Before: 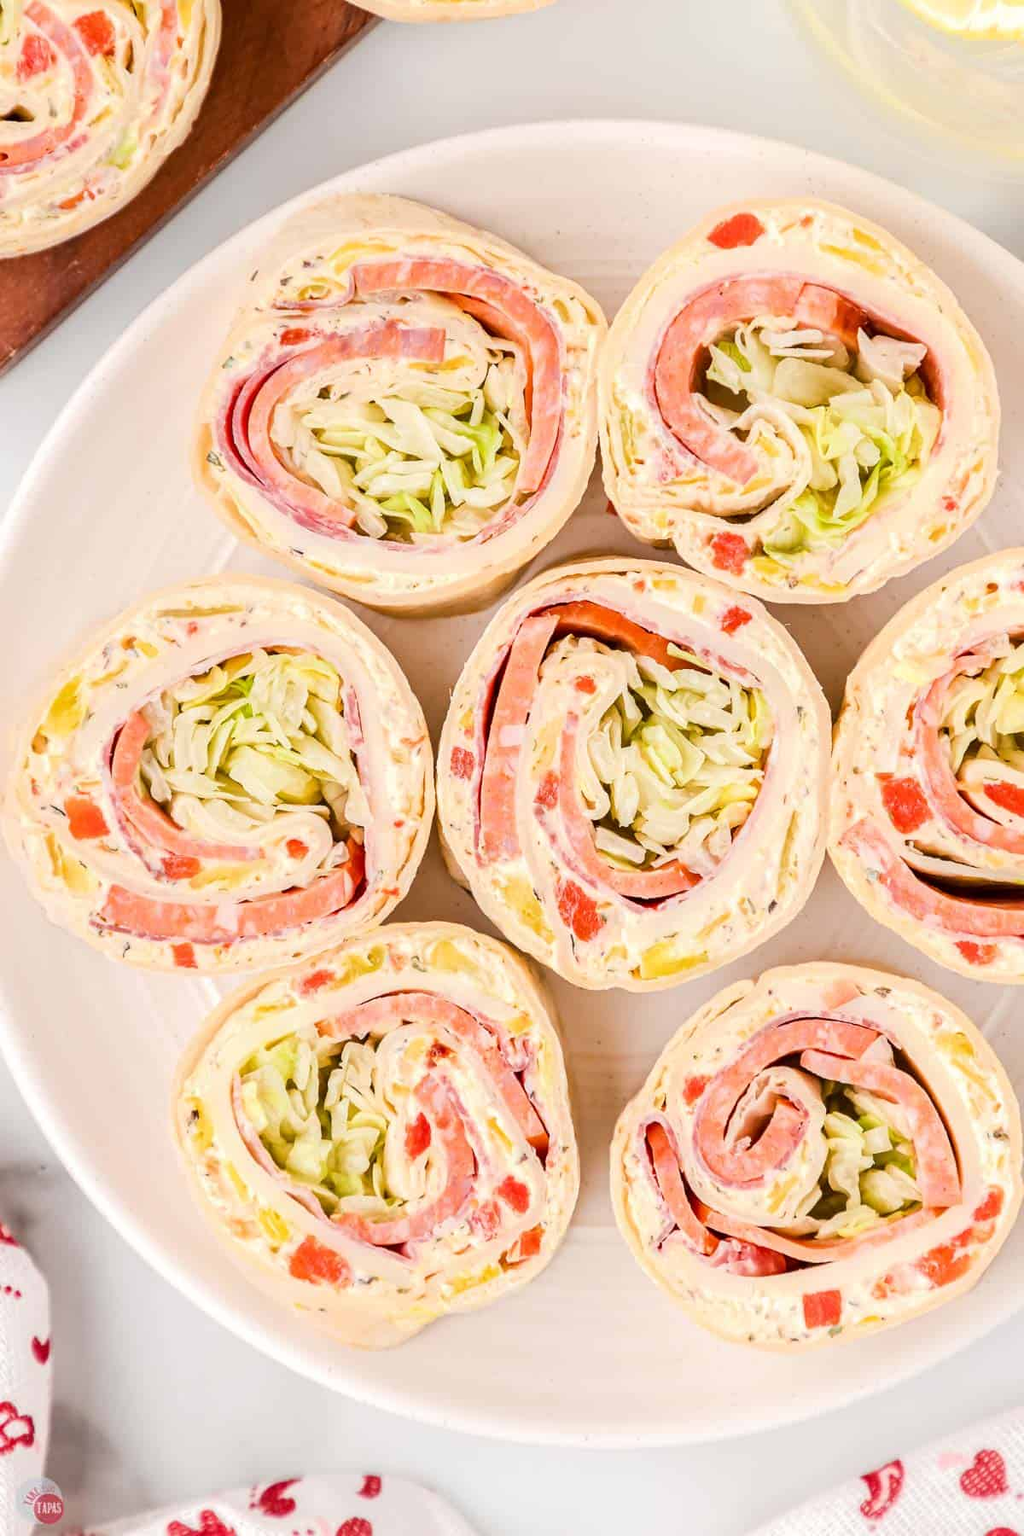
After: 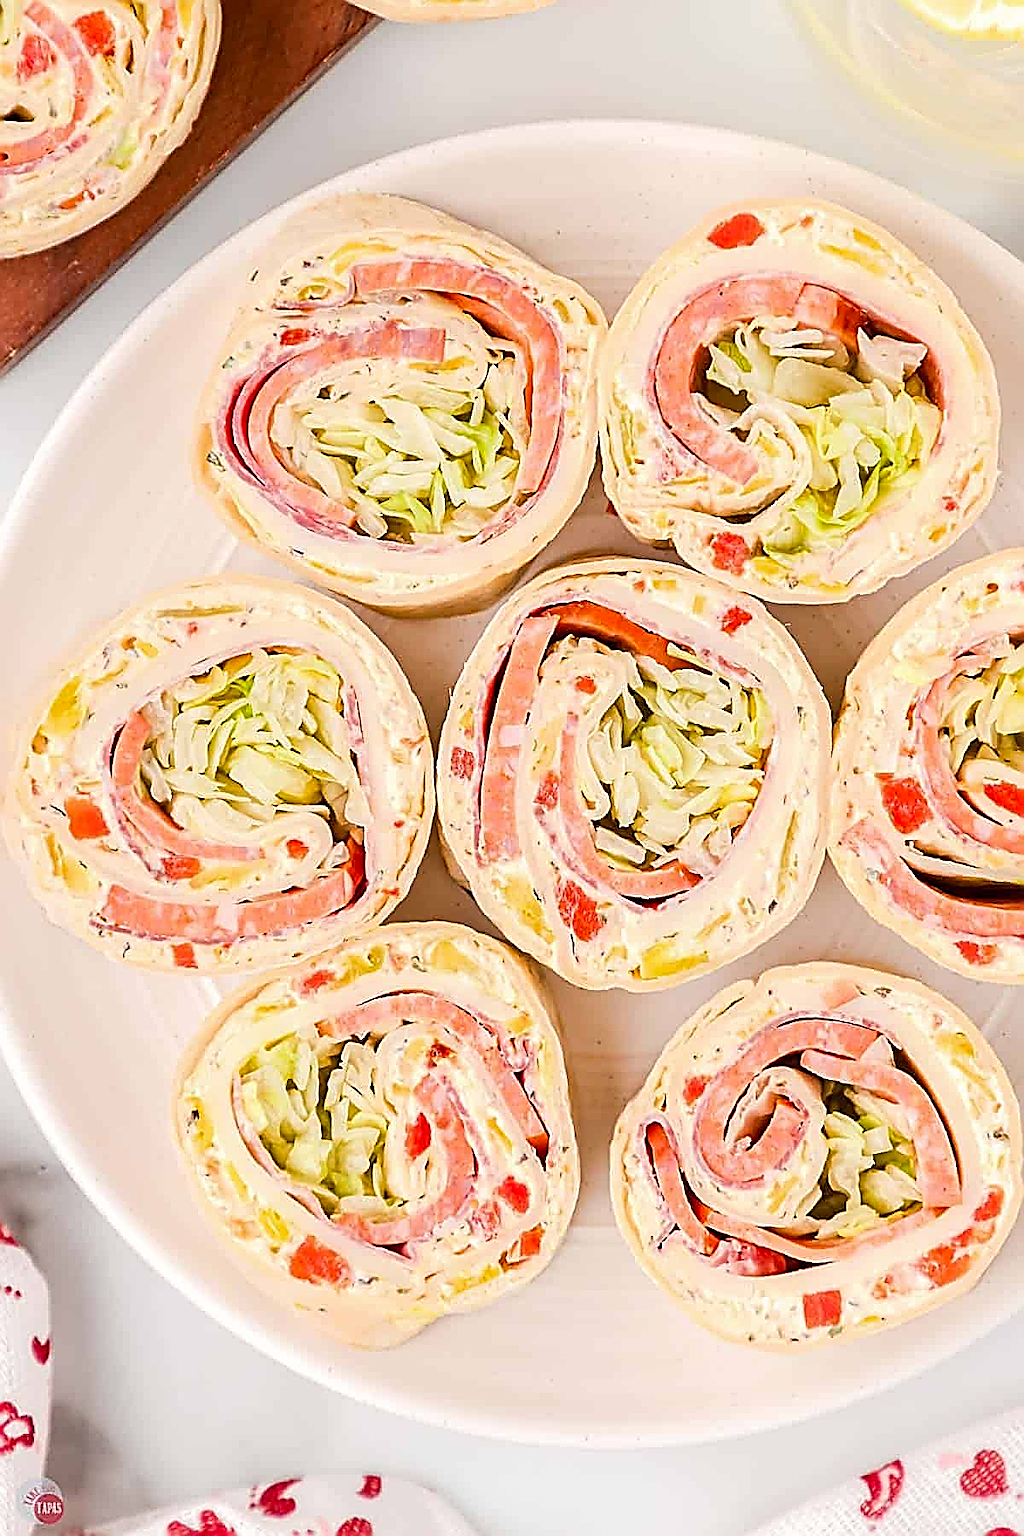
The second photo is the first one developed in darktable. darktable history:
vibrance: on, module defaults
sharpen: amount 1.861
